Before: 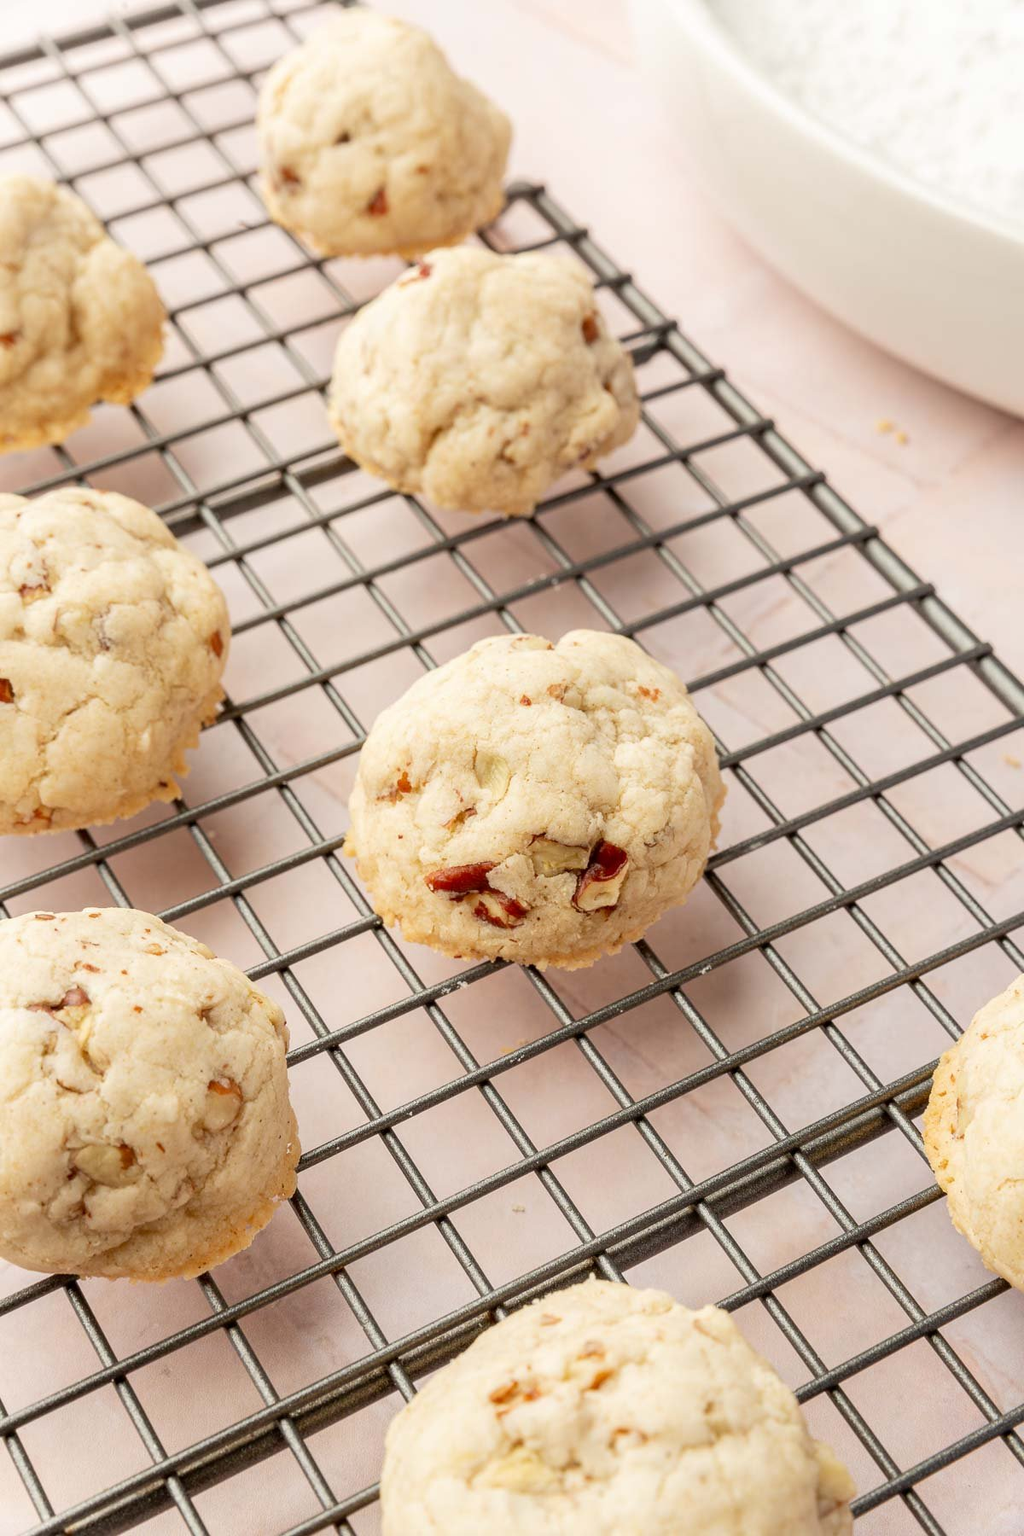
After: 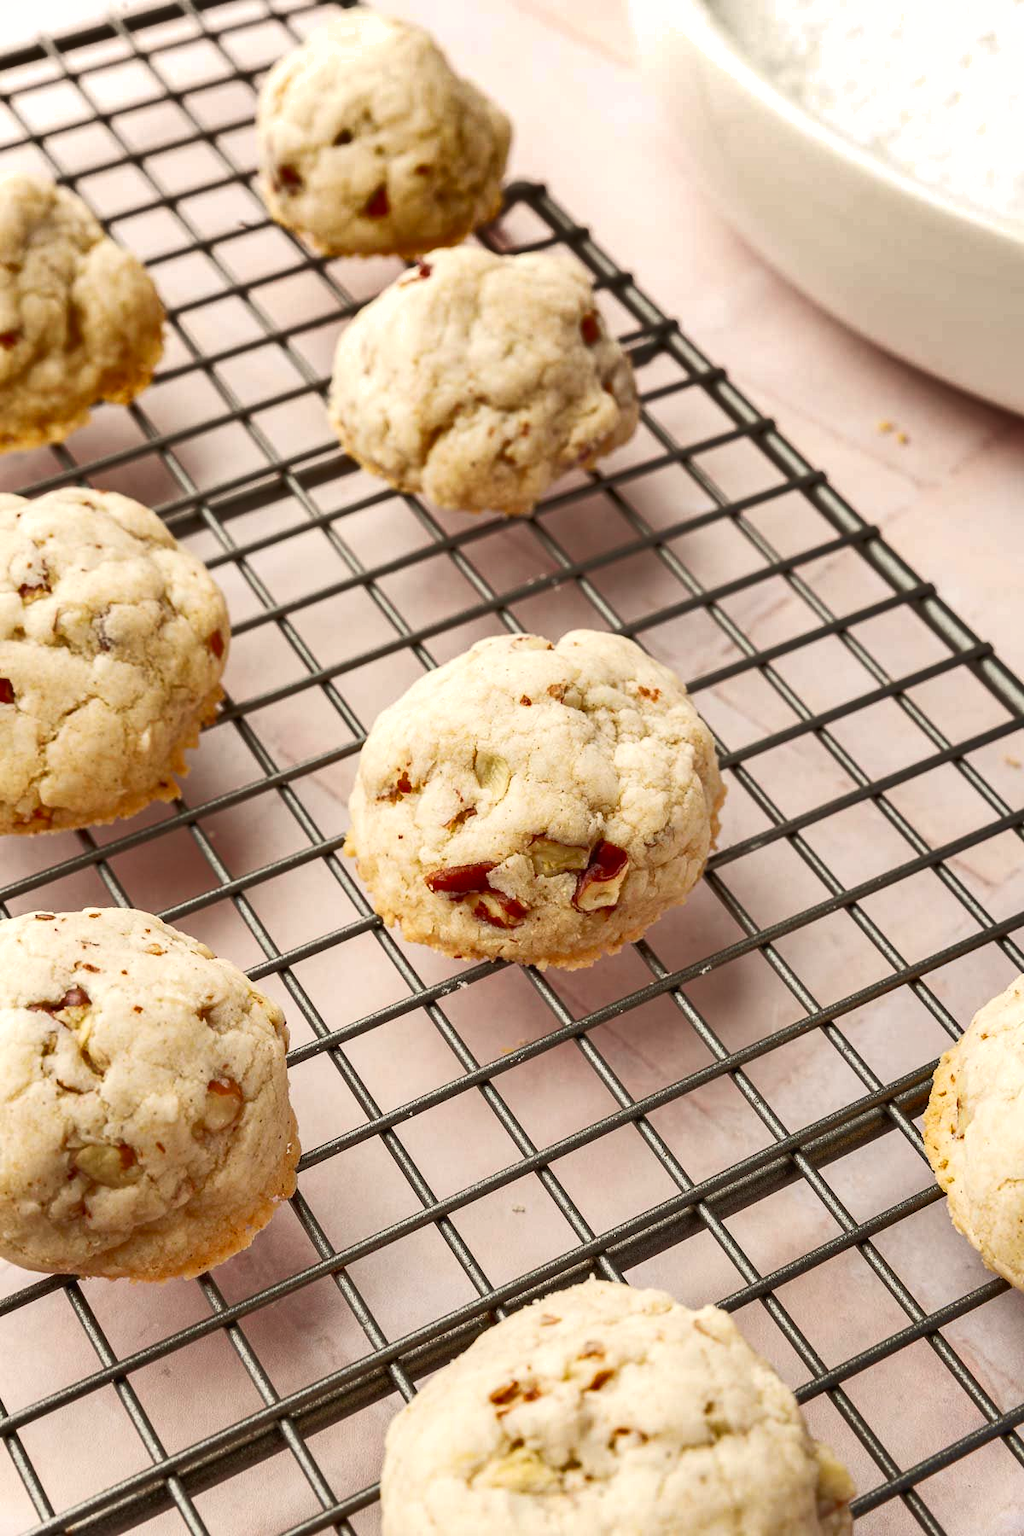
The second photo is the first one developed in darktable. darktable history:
shadows and highlights: radius 171.16, shadows 27, white point adjustment 3.13, highlights -67.95, soften with gaussian
tone curve: curves: ch0 [(0, 0.024) (0.119, 0.146) (0.474, 0.464) (0.718, 0.721) (0.817, 0.839) (1, 0.998)]; ch1 [(0, 0) (0.377, 0.416) (0.439, 0.451) (0.477, 0.477) (0.501, 0.504) (0.538, 0.544) (0.58, 0.602) (0.664, 0.676) (0.783, 0.804) (1, 1)]; ch2 [(0, 0) (0.38, 0.405) (0.463, 0.456) (0.498, 0.497) (0.524, 0.535) (0.578, 0.576) (0.648, 0.665) (1, 1)], color space Lab, independent channels, preserve colors none
